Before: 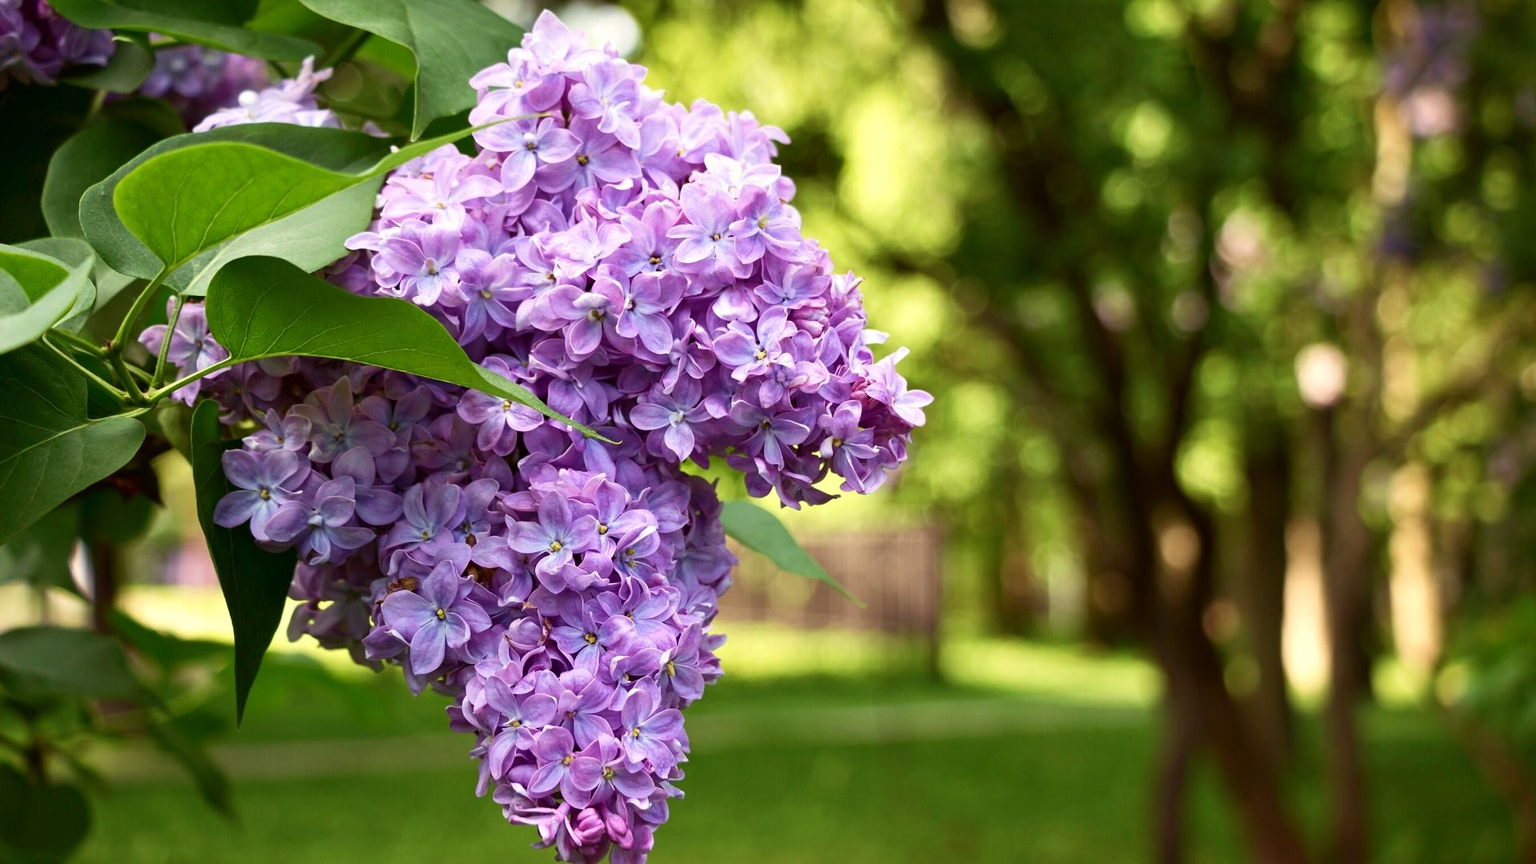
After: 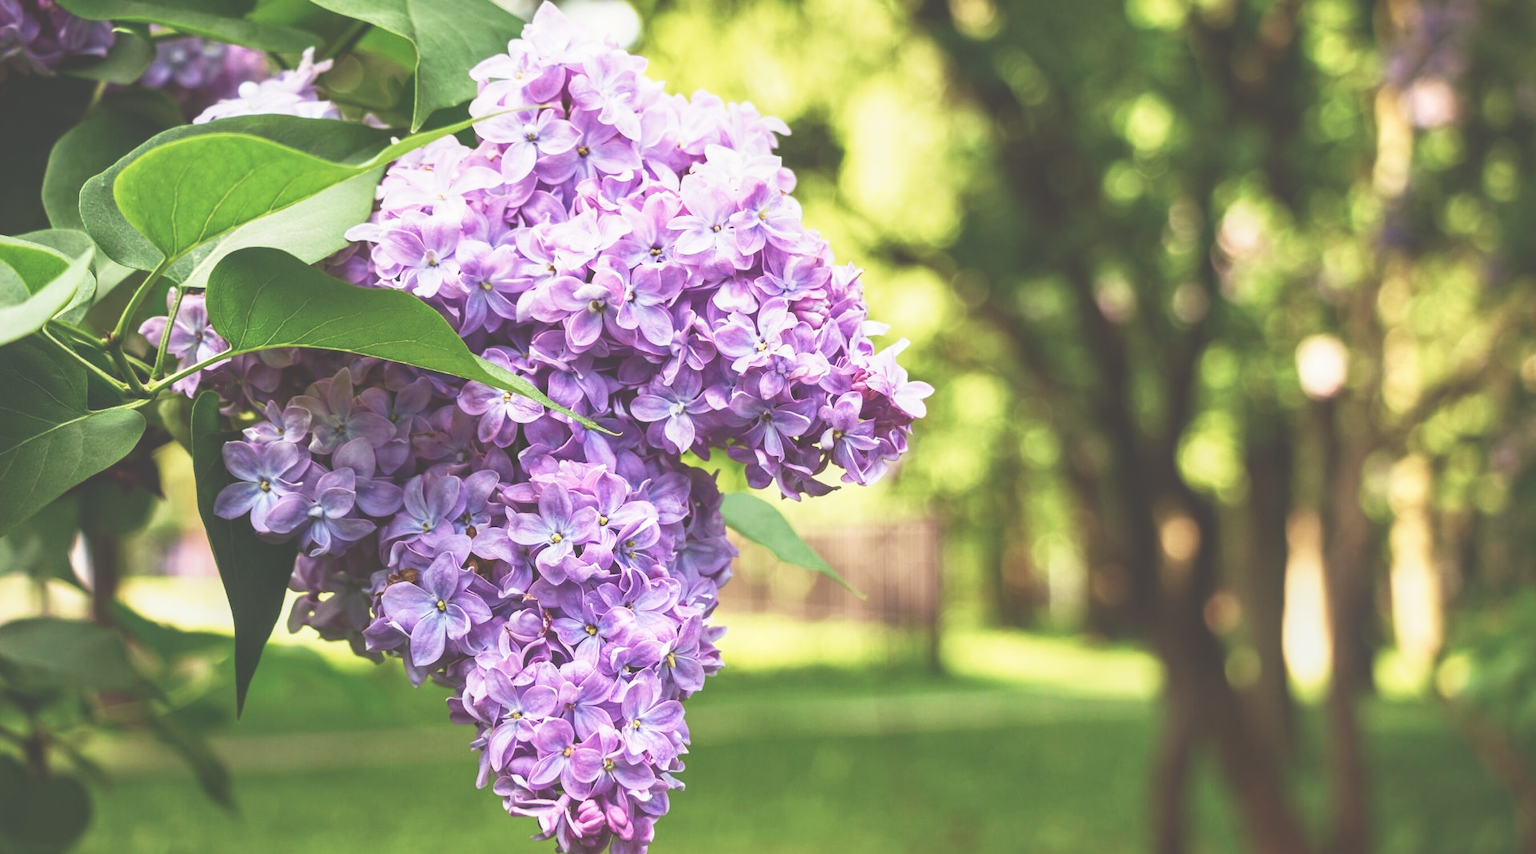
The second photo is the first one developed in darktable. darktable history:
exposure: black level correction -0.041, exposure 0.064 EV, compensate highlight preservation false
local contrast: on, module defaults
crop: top 1.049%, right 0.001%
base curve: curves: ch0 [(0, 0) (0.088, 0.125) (0.176, 0.251) (0.354, 0.501) (0.613, 0.749) (1, 0.877)], preserve colors none
